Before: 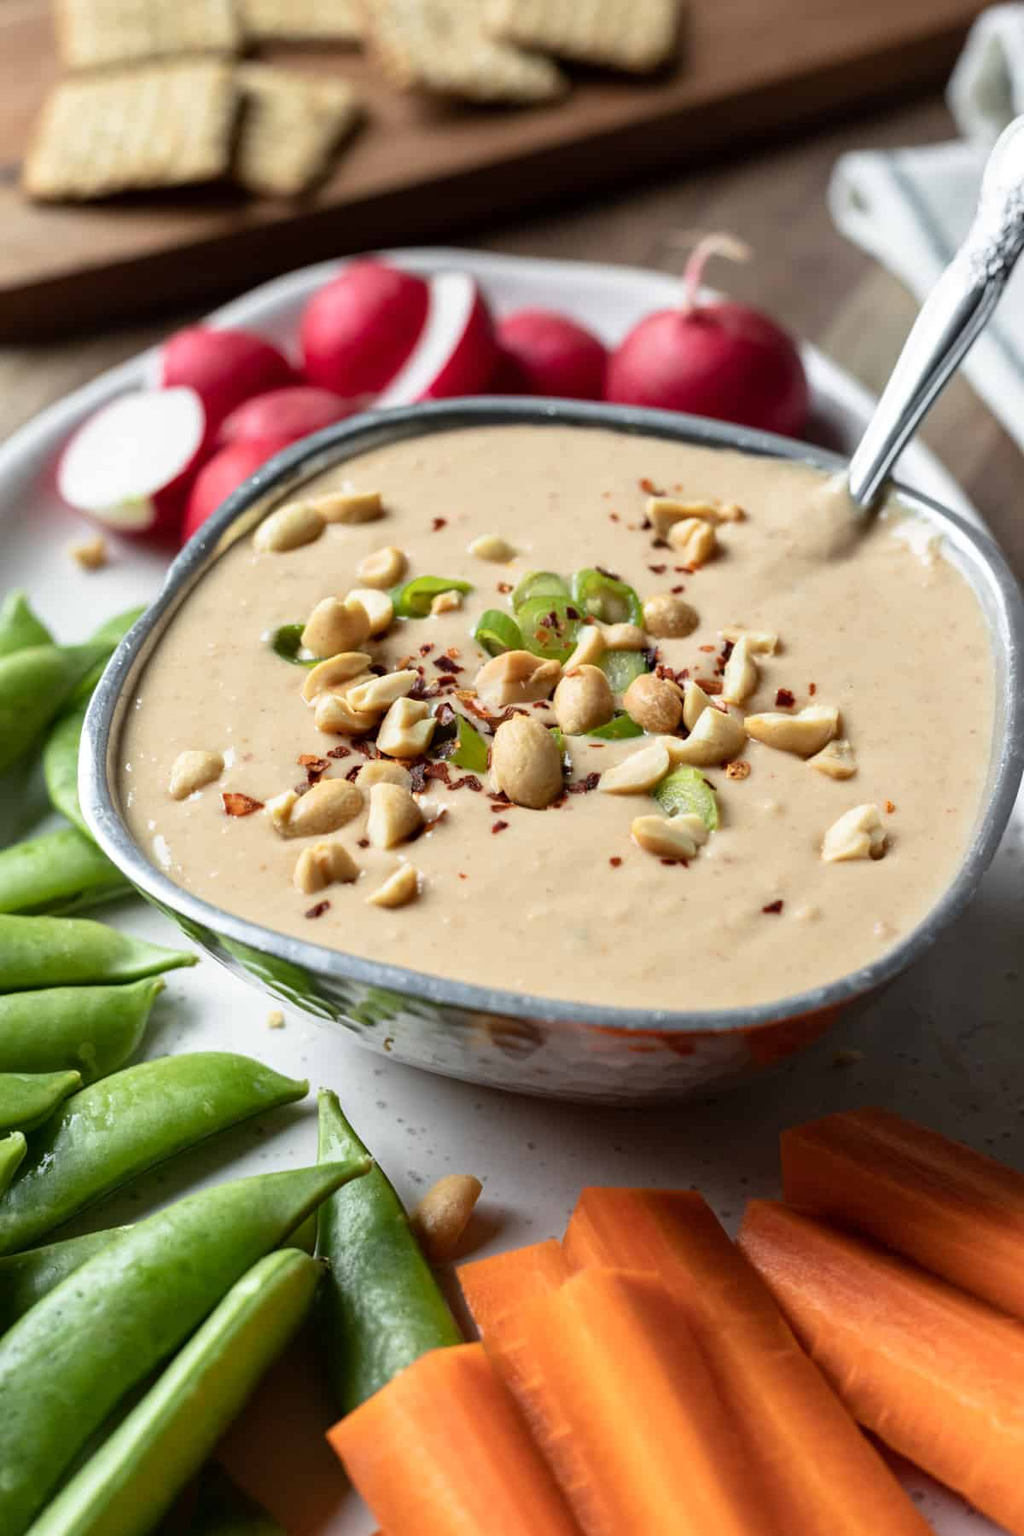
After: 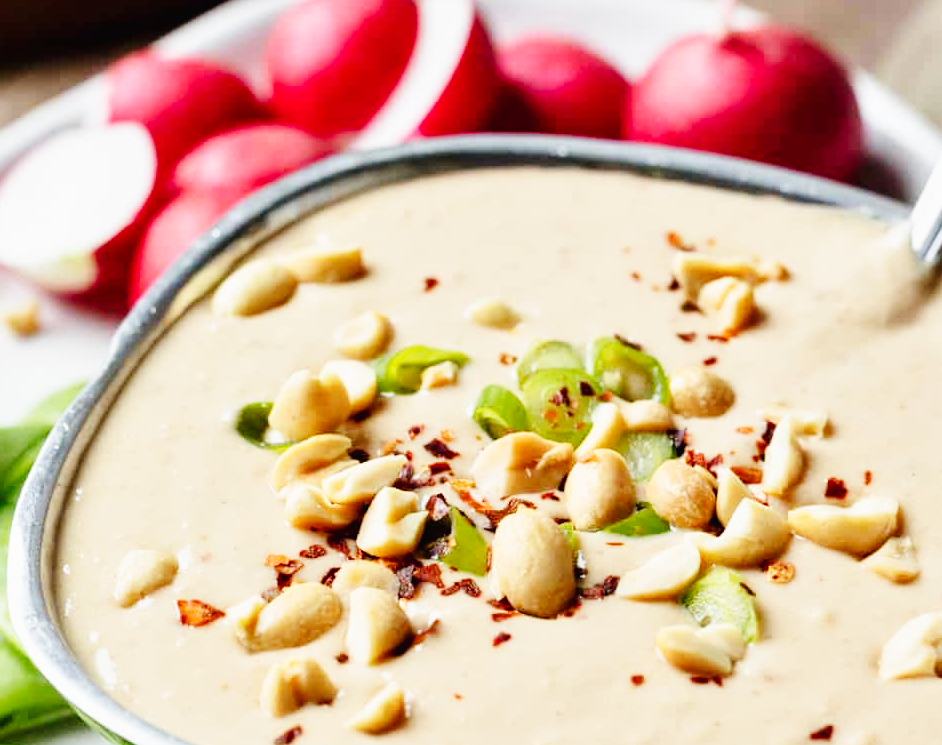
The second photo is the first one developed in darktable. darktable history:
crop: left 7.06%, top 18.349%, right 14.394%, bottom 40.209%
tone equalizer: -8 EV -0.002 EV, -7 EV 0.005 EV, -6 EV -0.02 EV, -5 EV 0.015 EV, -4 EV -0.02 EV, -3 EV 0.038 EV, -2 EV -0.079 EV, -1 EV -0.311 EV, +0 EV -0.584 EV
base curve: curves: ch0 [(0, 0.003) (0.001, 0.002) (0.006, 0.004) (0.02, 0.022) (0.048, 0.086) (0.094, 0.234) (0.162, 0.431) (0.258, 0.629) (0.385, 0.8) (0.548, 0.918) (0.751, 0.988) (1, 1)], preserve colors none
